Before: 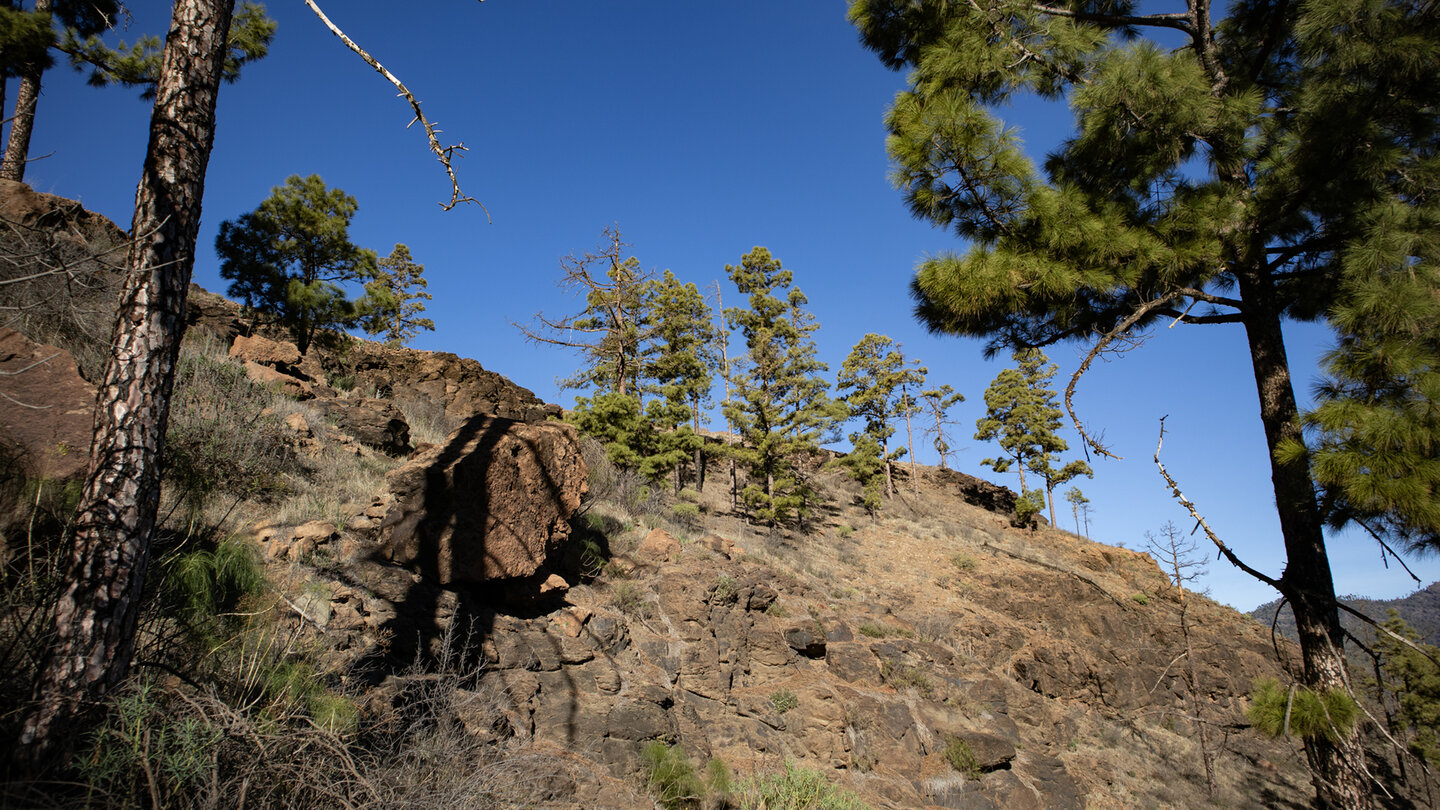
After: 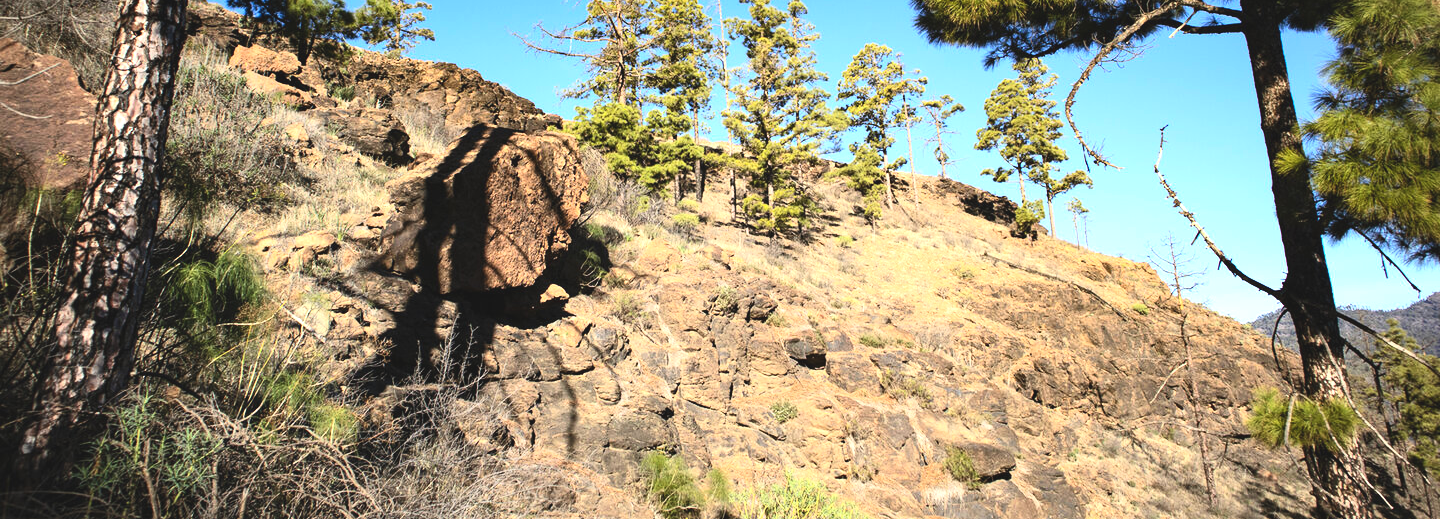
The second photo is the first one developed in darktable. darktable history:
exposure: black level correction 0, exposure 0.894 EV, compensate highlight preservation false
crop and rotate: top 35.876%
color balance rgb: global offset › luminance 0.783%, perceptual saturation grading › global saturation 0.406%, perceptual brilliance grading › highlights 5.396%, perceptual brilliance grading › shadows -10.209%
contrast brightness saturation: contrast 0.204, brightness 0.155, saturation 0.216
